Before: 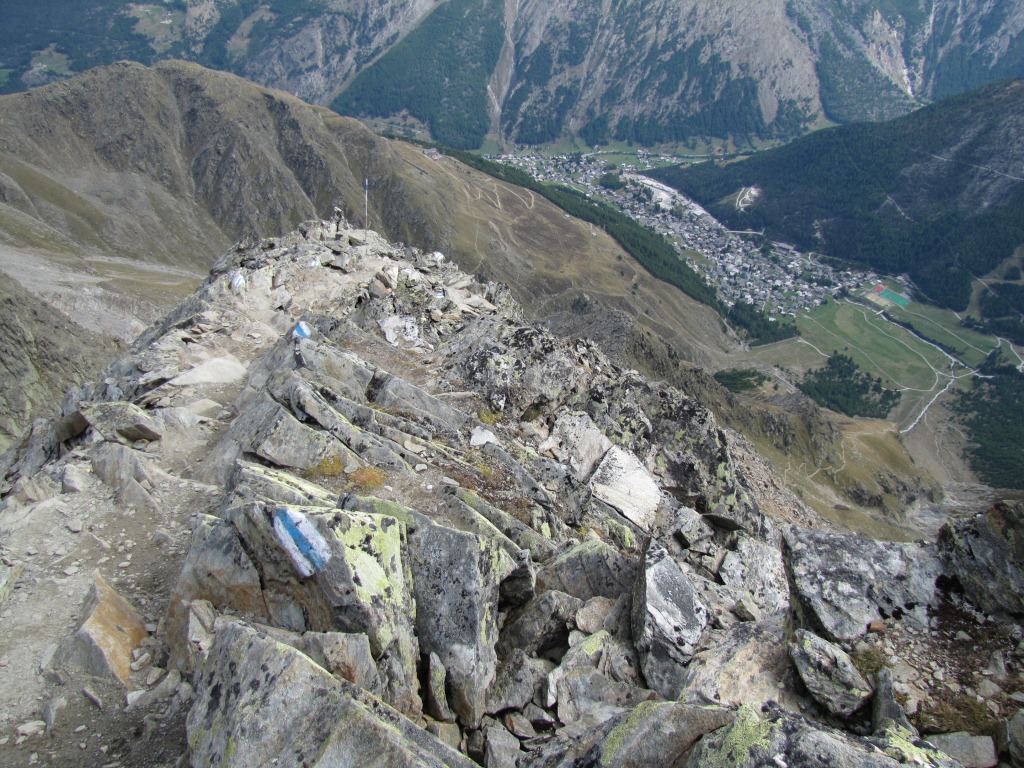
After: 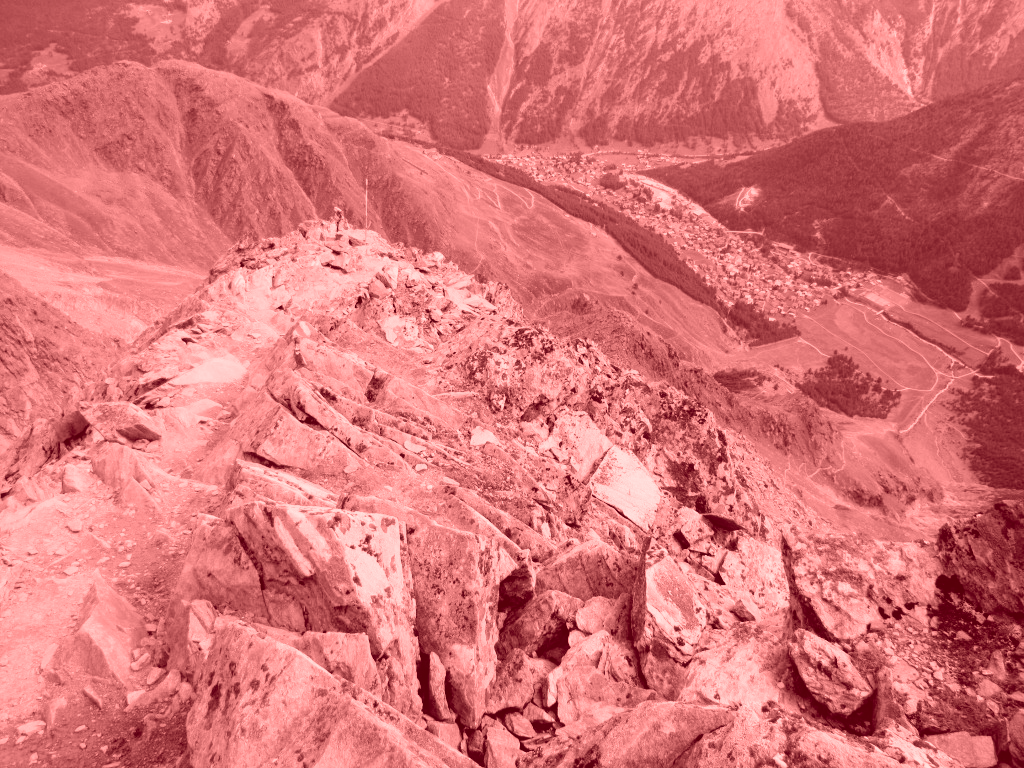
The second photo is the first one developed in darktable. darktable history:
filmic rgb: hardness 4.17
colorize: saturation 60%, source mix 100%
